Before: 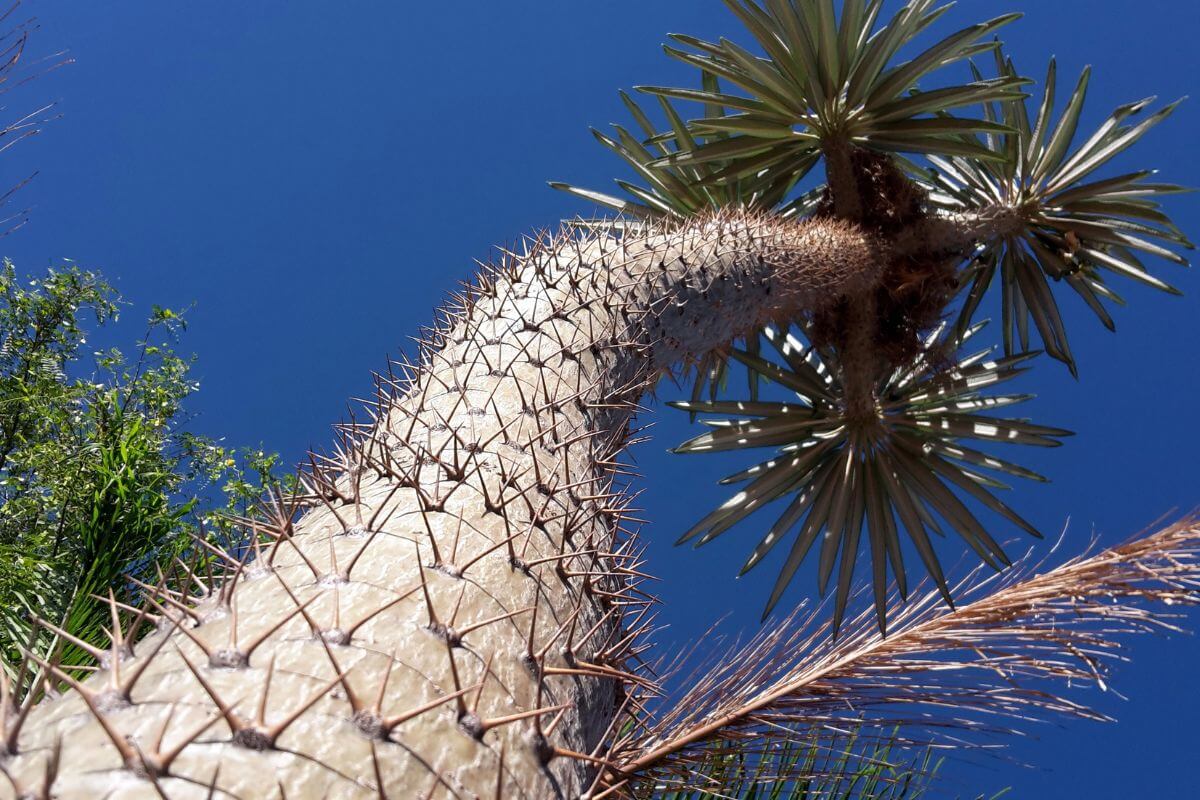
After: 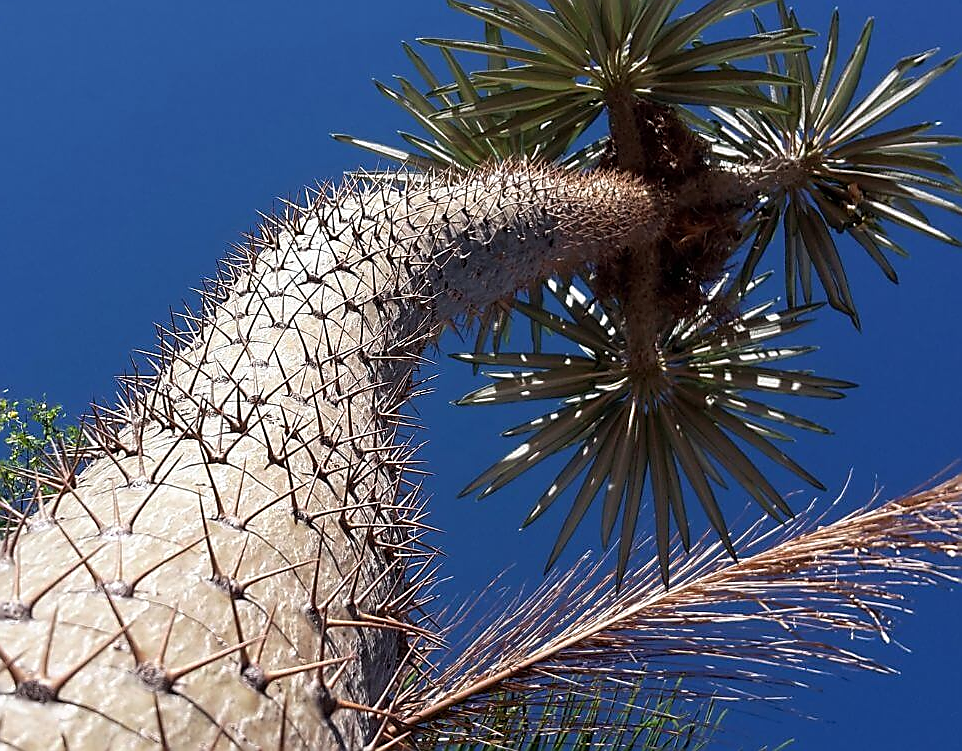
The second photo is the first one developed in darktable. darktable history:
sharpen: radius 1.421, amount 1.266, threshold 0.661
crop and rotate: left 18.135%, top 6.003%, right 1.695%
